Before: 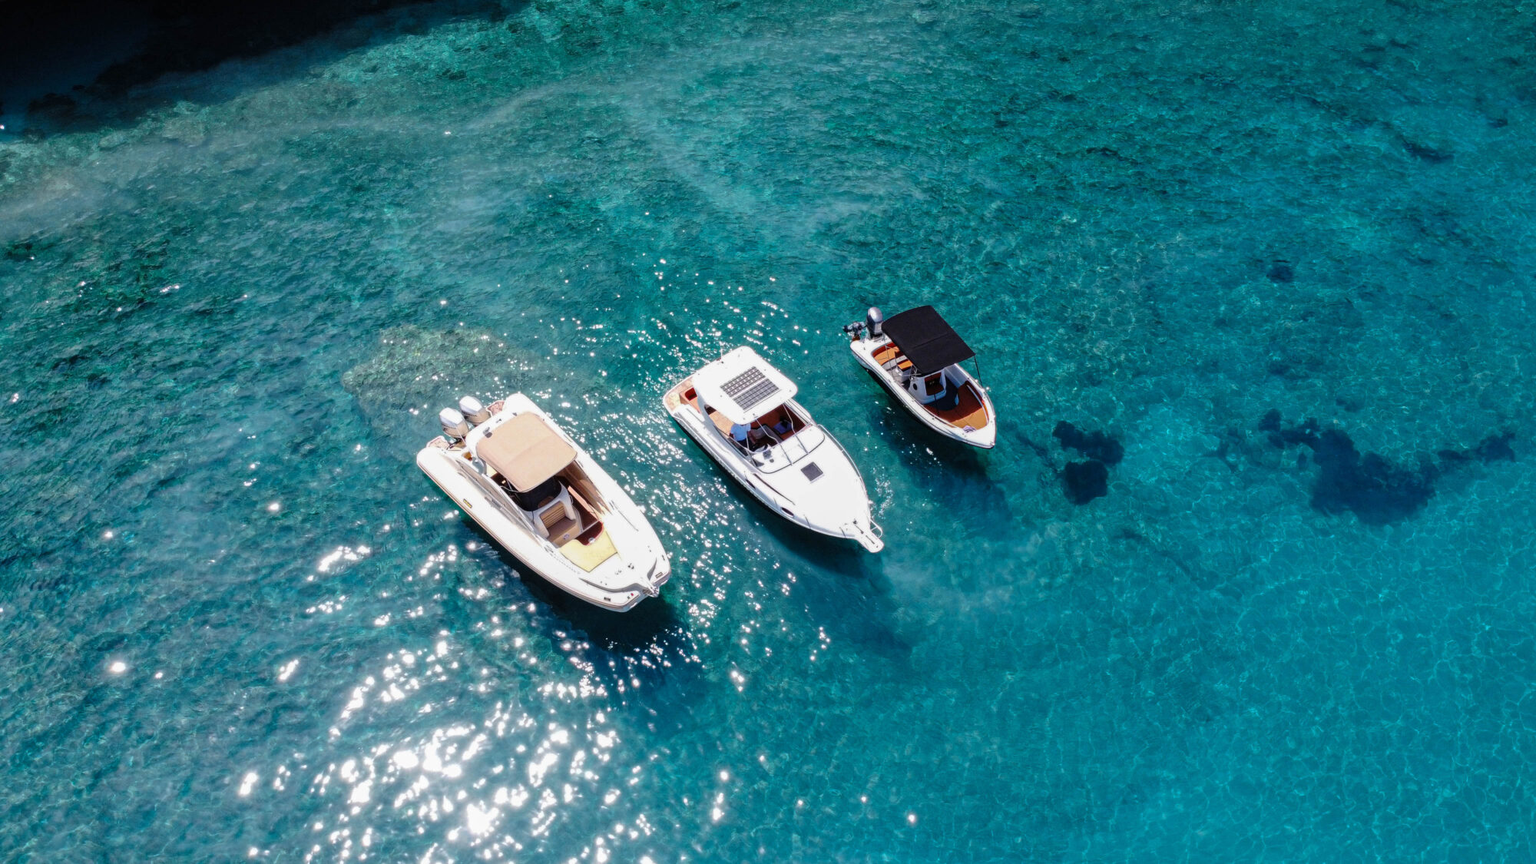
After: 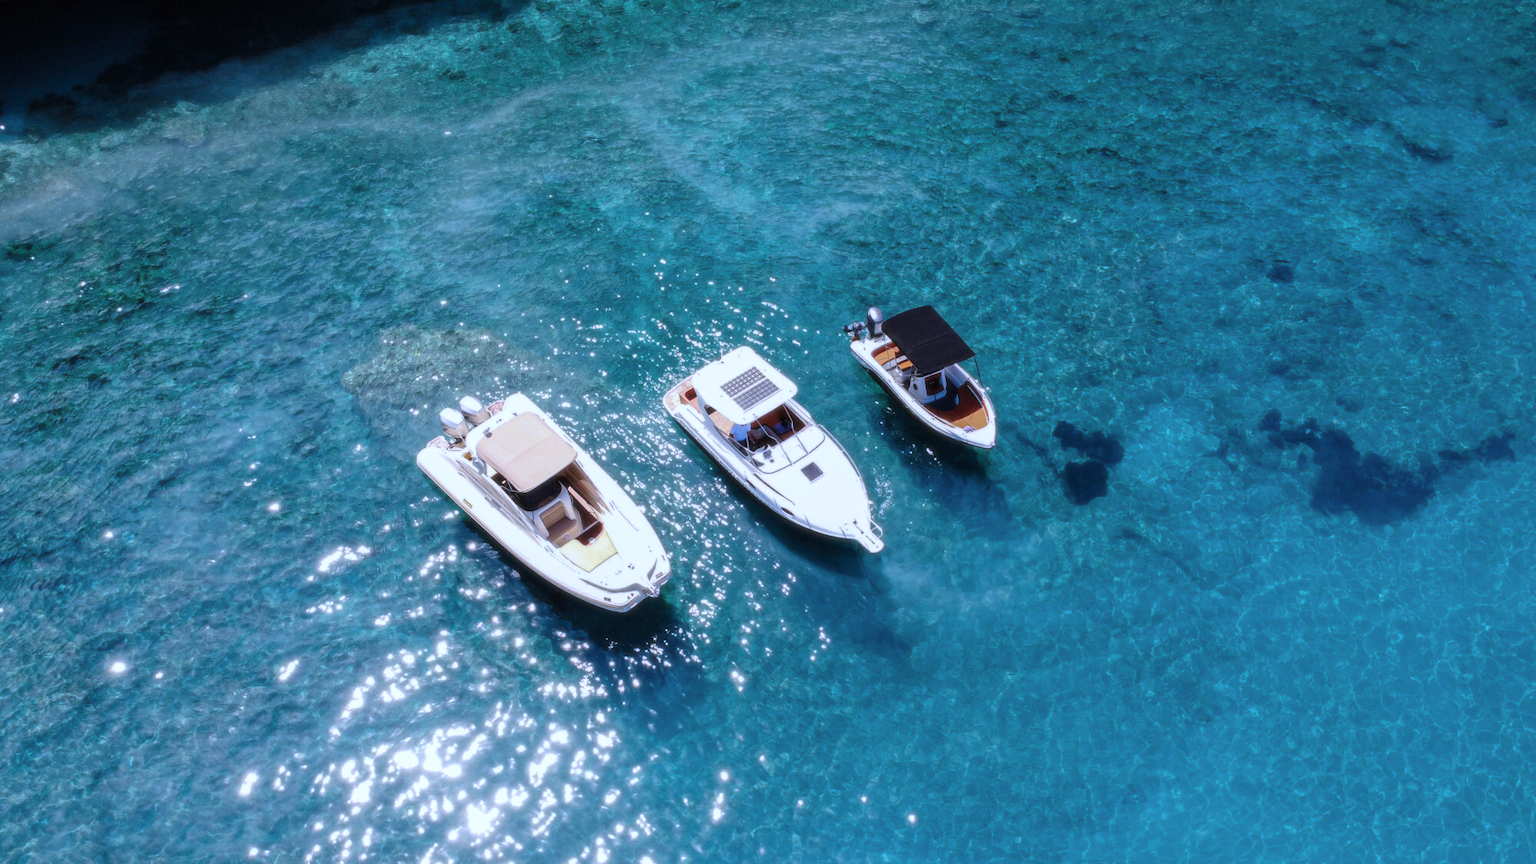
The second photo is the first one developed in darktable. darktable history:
soften: size 10%, saturation 50%, brightness 0.2 EV, mix 10%
white balance: red 0.948, green 1.02, blue 1.176
